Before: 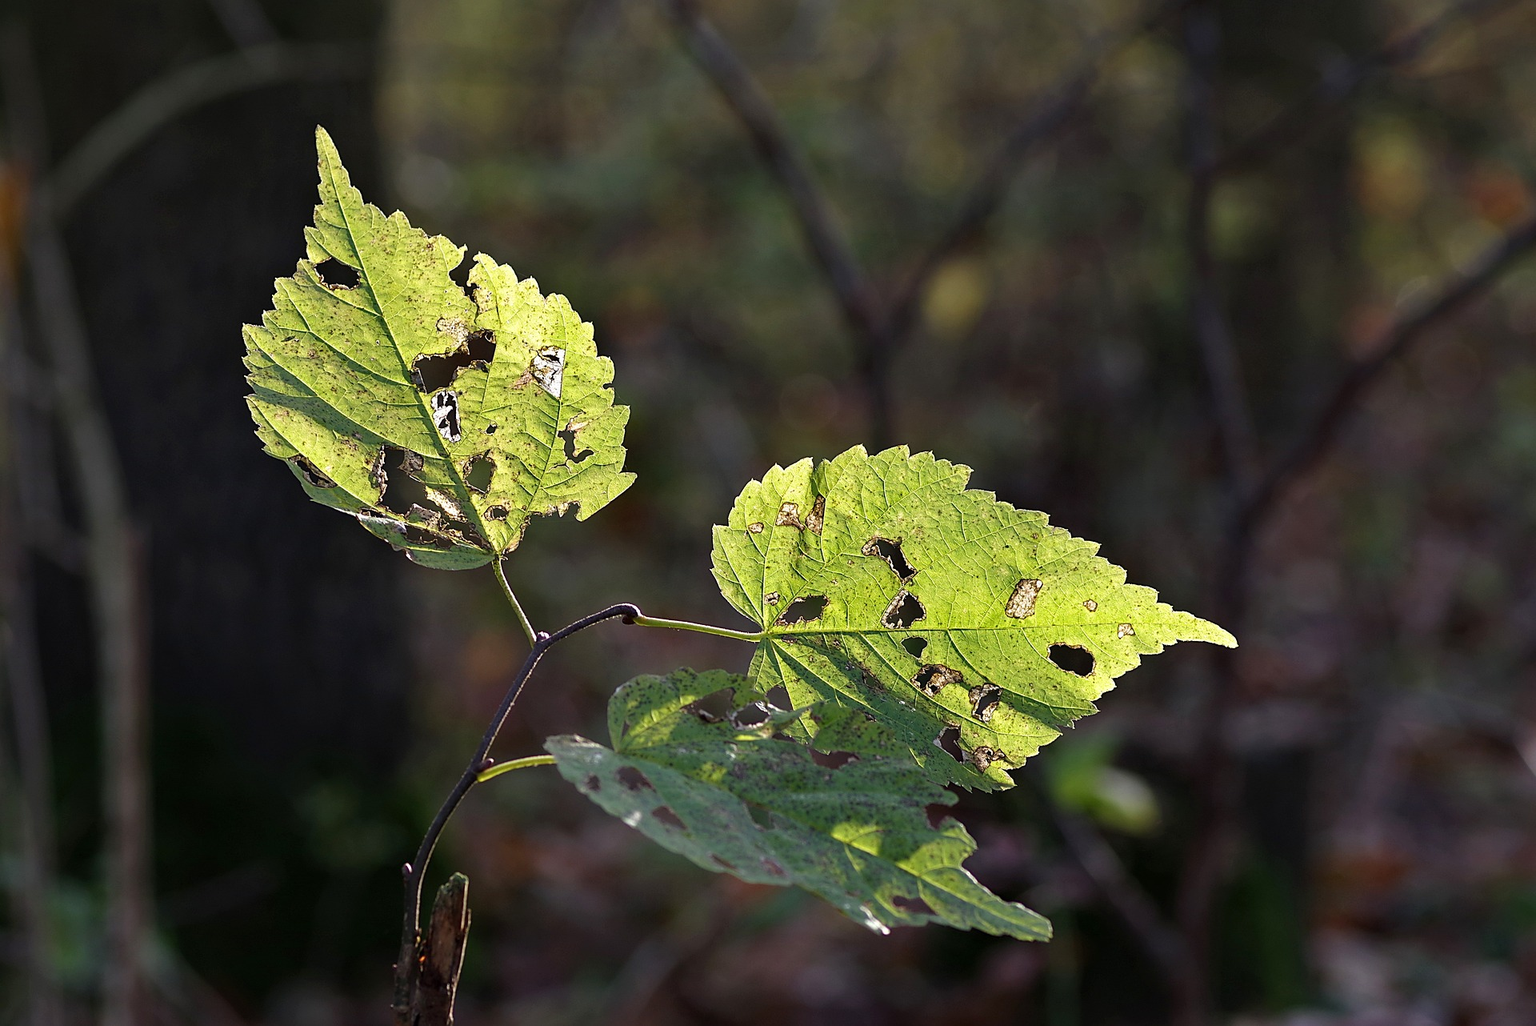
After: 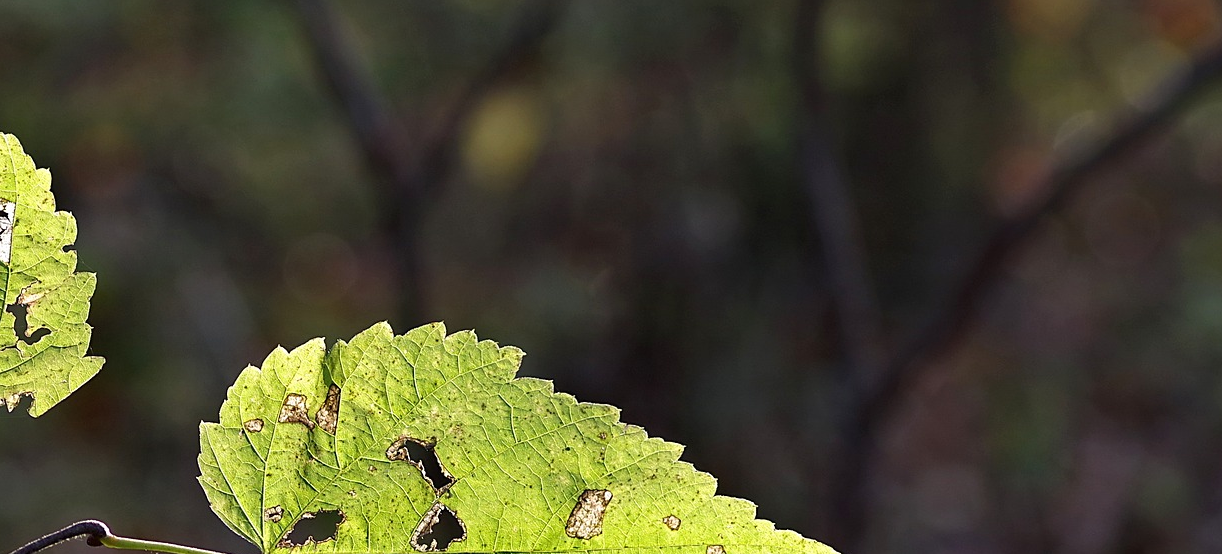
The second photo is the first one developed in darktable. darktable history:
crop: left 36.005%, top 18.293%, right 0.31%, bottom 38.444%
tone equalizer: on, module defaults
